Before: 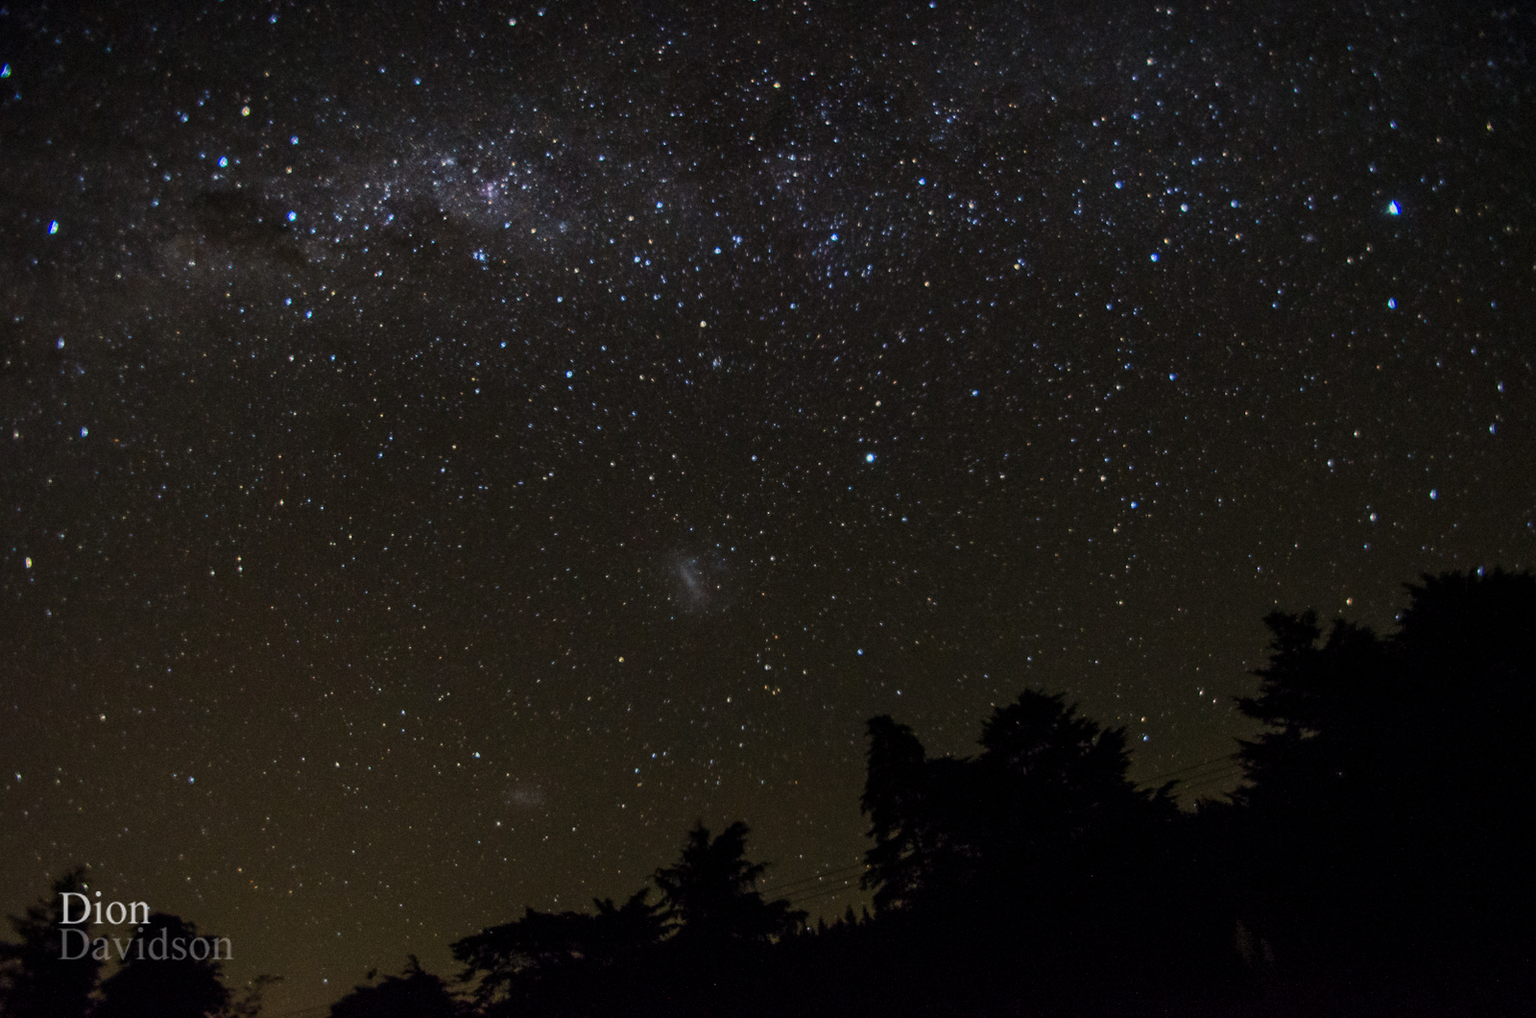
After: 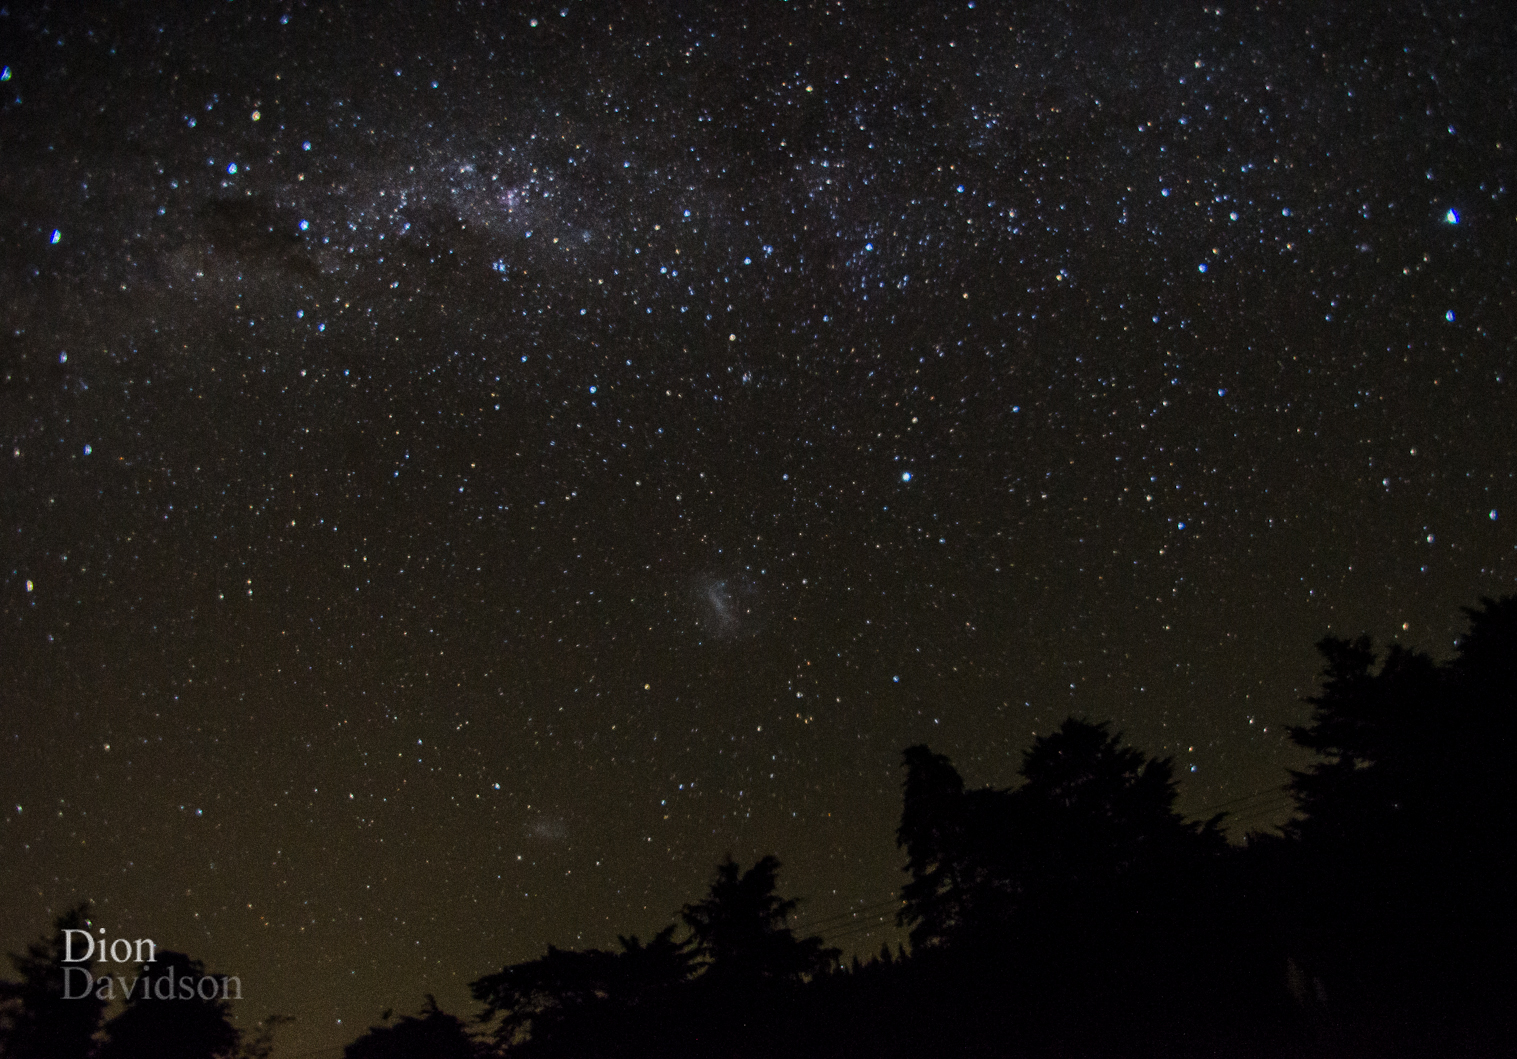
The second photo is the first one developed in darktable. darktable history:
grain: coarseness 8.68 ISO, strength 31.94%
crop and rotate: right 5.167%
